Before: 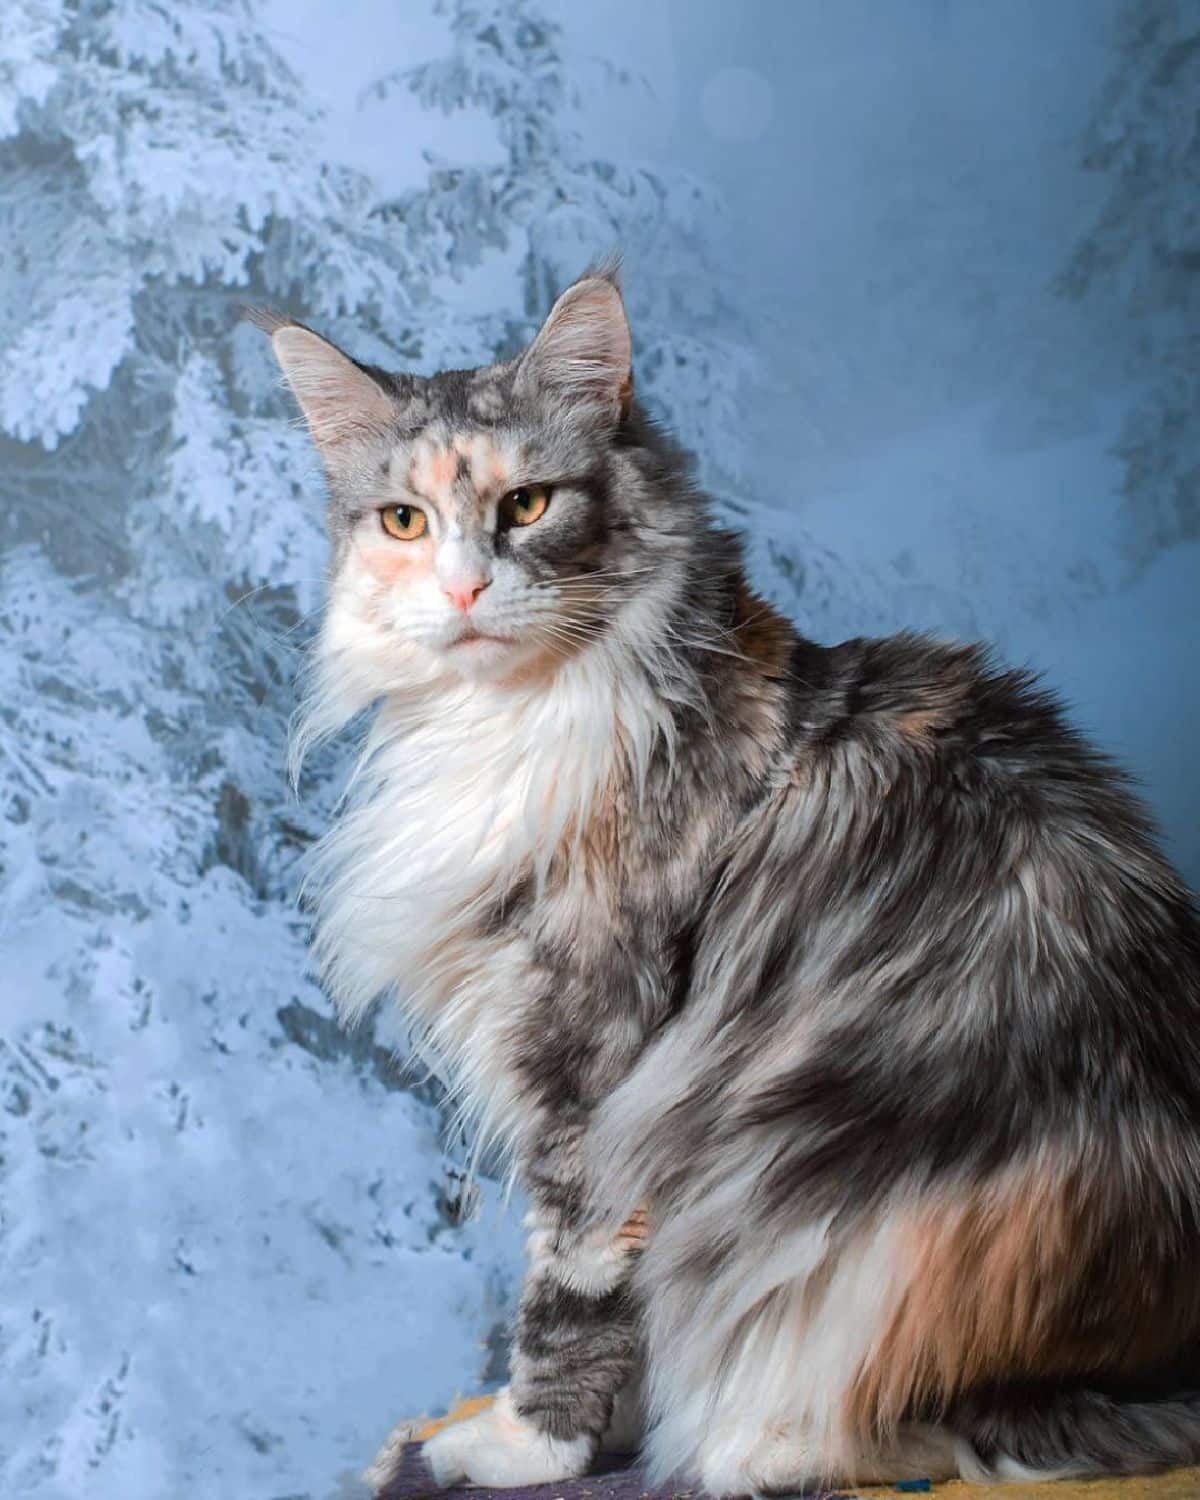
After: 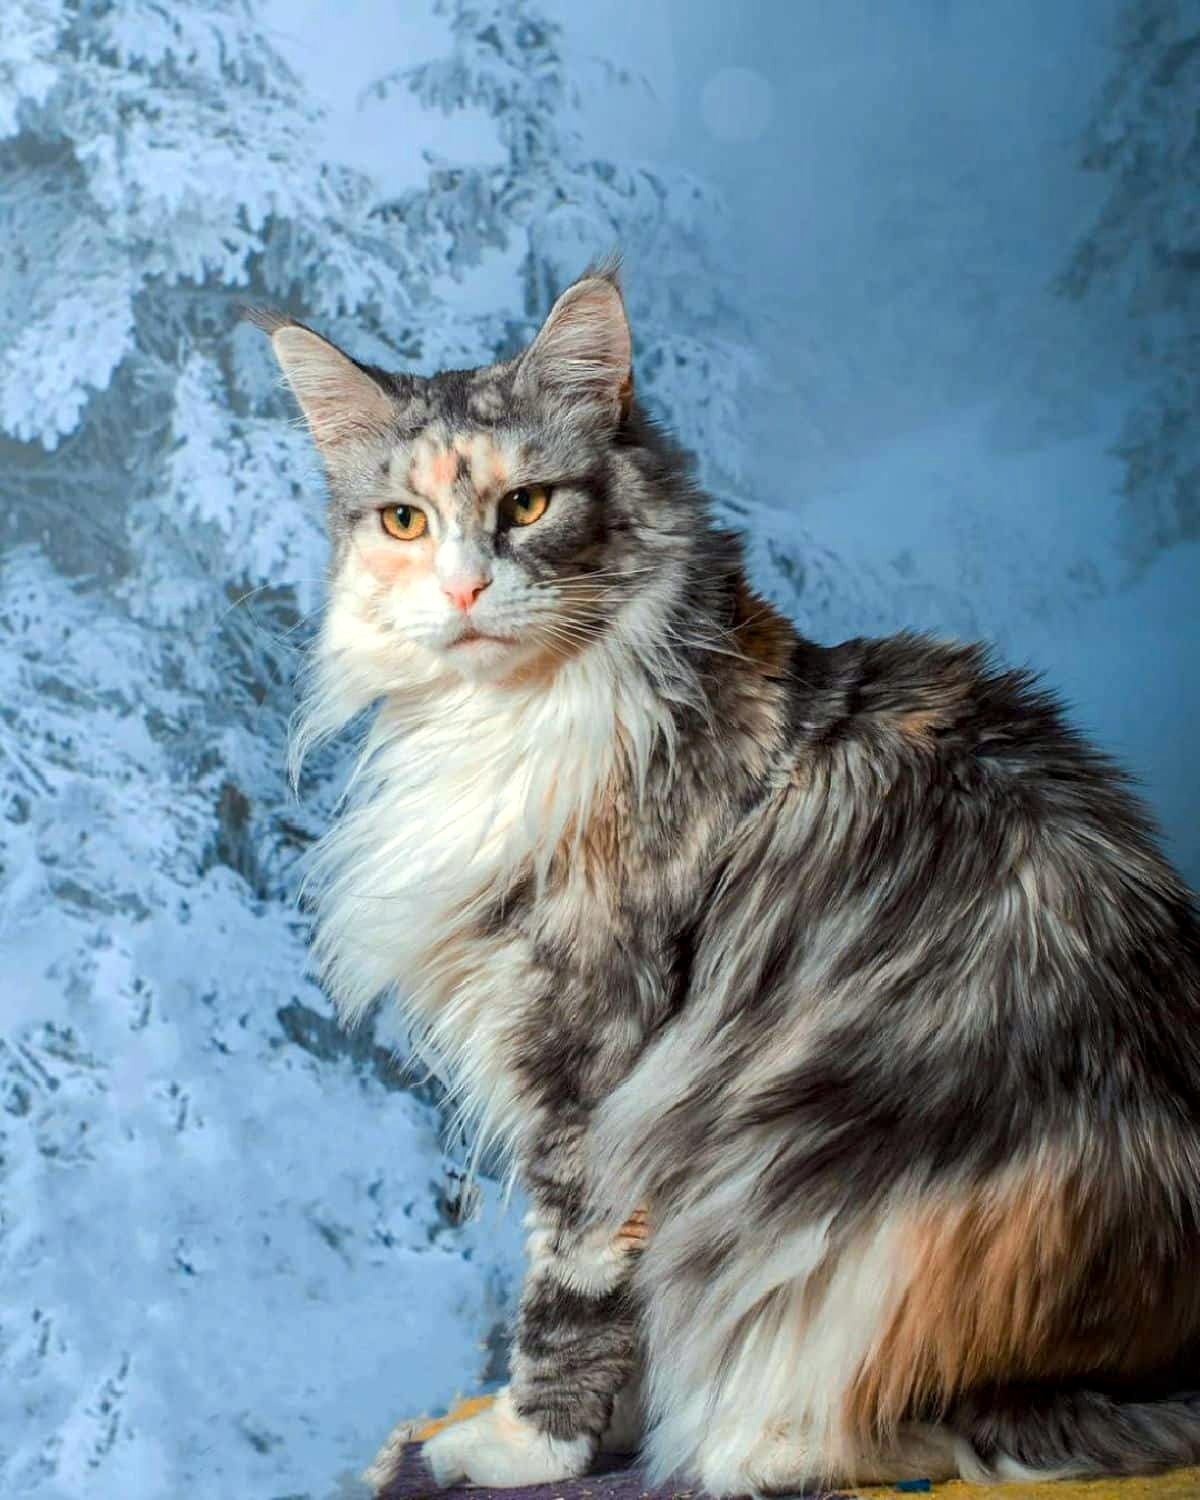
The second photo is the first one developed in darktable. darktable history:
color correction: highlights a* -4.27, highlights b* 7.09
color balance rgb: linear chroma grading › global chroma 20.351%, perceptual saturation grading › global saturation 0.021%, global vibrance 9.574%
tone equalizer: smoothing diameter 25%, edges refinement/feathering 12.86, preserve details guided filter
local contrast: on, module defaults
